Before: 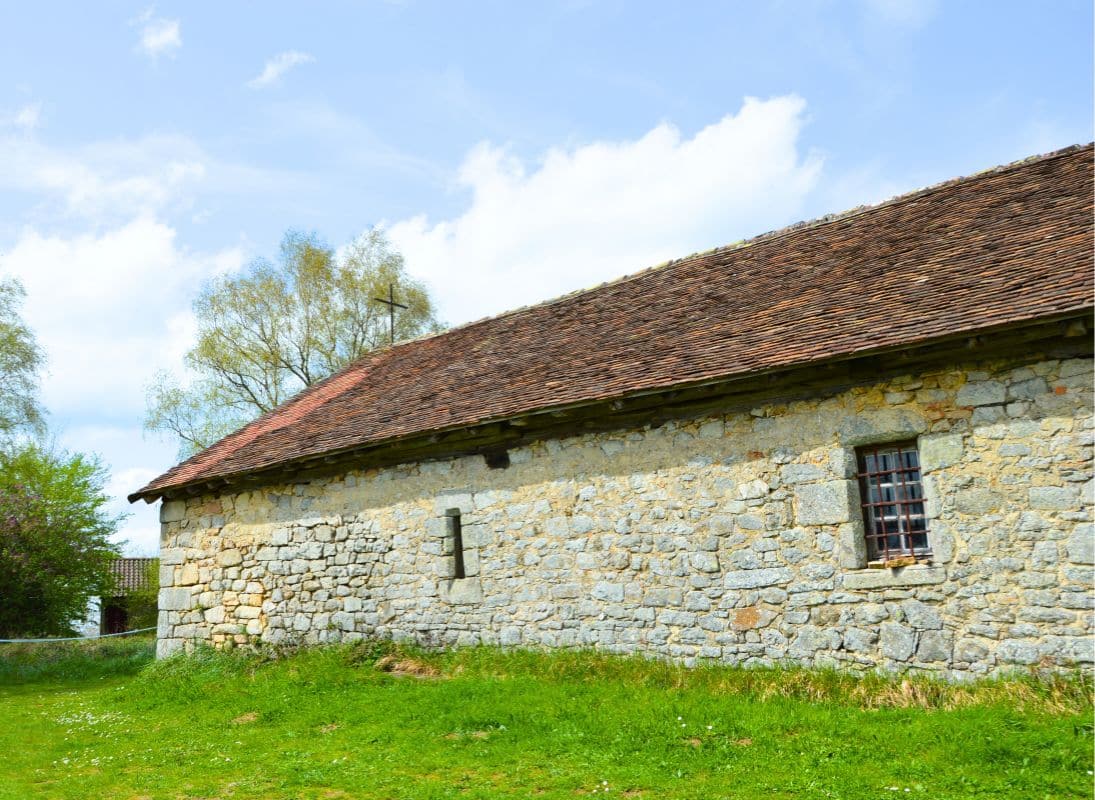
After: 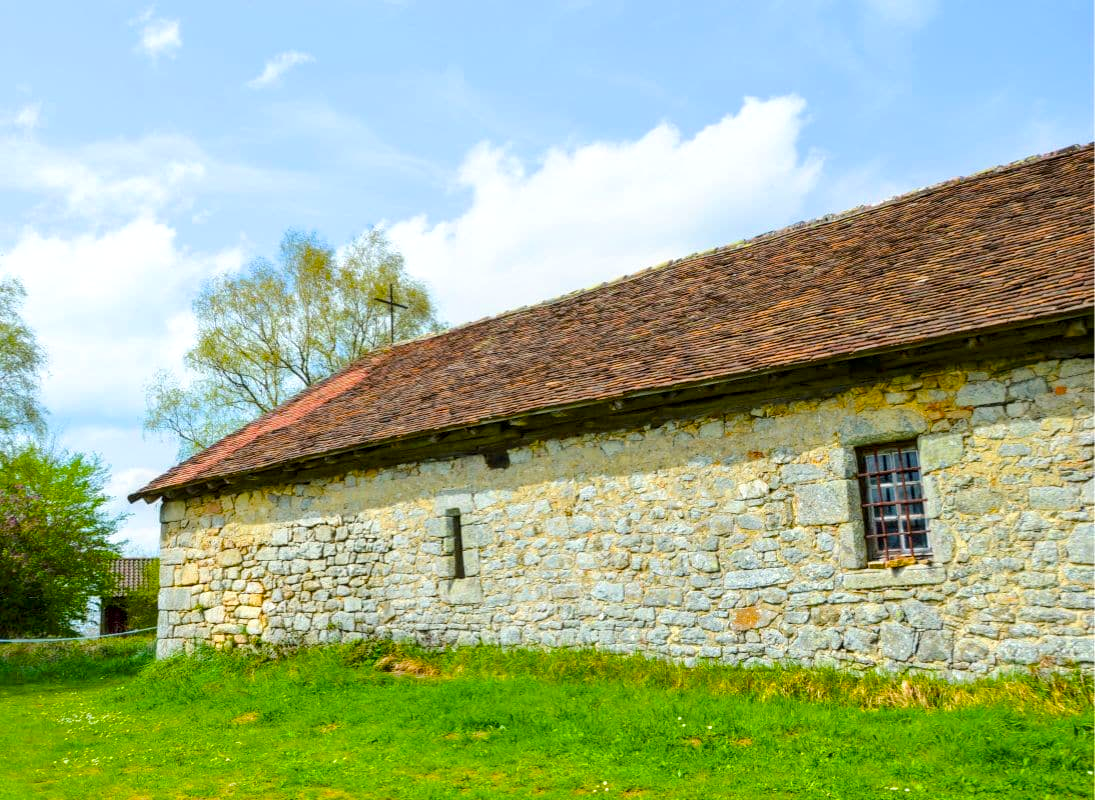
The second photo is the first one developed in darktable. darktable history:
color balance rgb: perceptual saturation grading › global saturation 25%, perceptual brilliance grading › mid-tones 10%, perceptual brilliance grading › shadows 15%, global vibrance 20%
local contrast: highlights 25%, detail 130%
